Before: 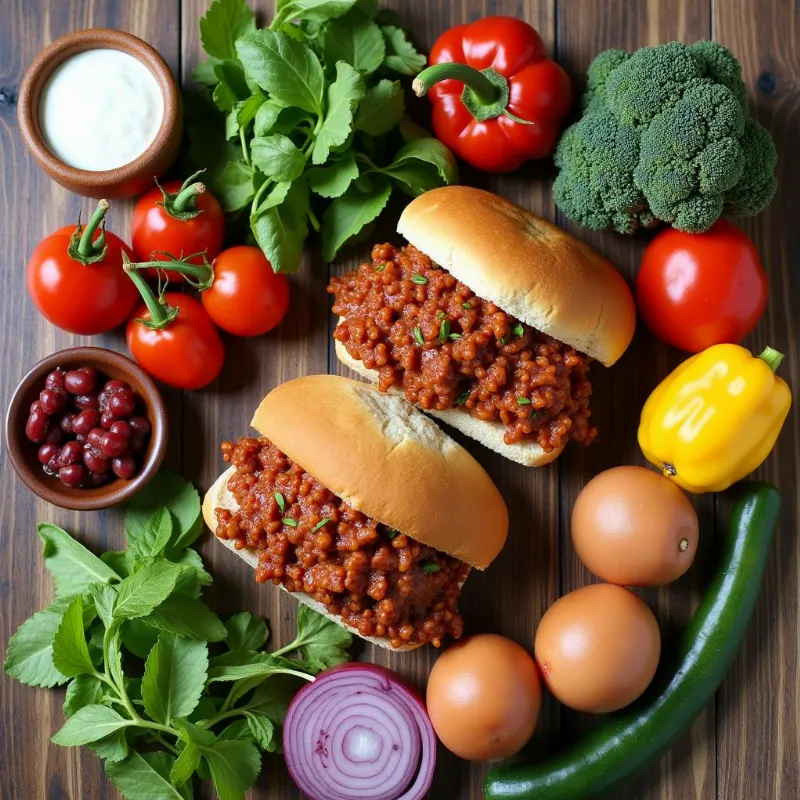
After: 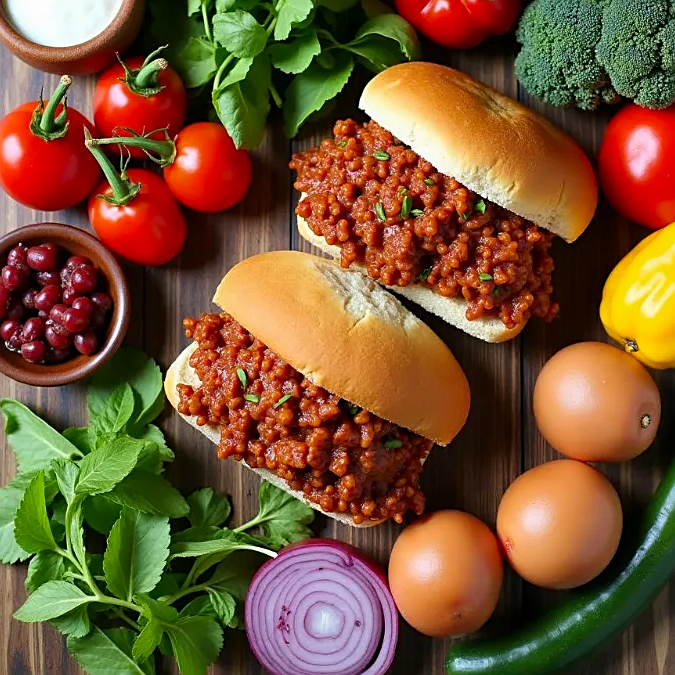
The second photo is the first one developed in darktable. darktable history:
contrast brightness saturation: saturation 0.1
levels: mode automatic, black 0.023%, white 99.97%, levels [0.062, 0.494, 0.925]
sharpen: on, module defaults
crop and rotate: left 4.842%, top 15.51%, right 10.668%
